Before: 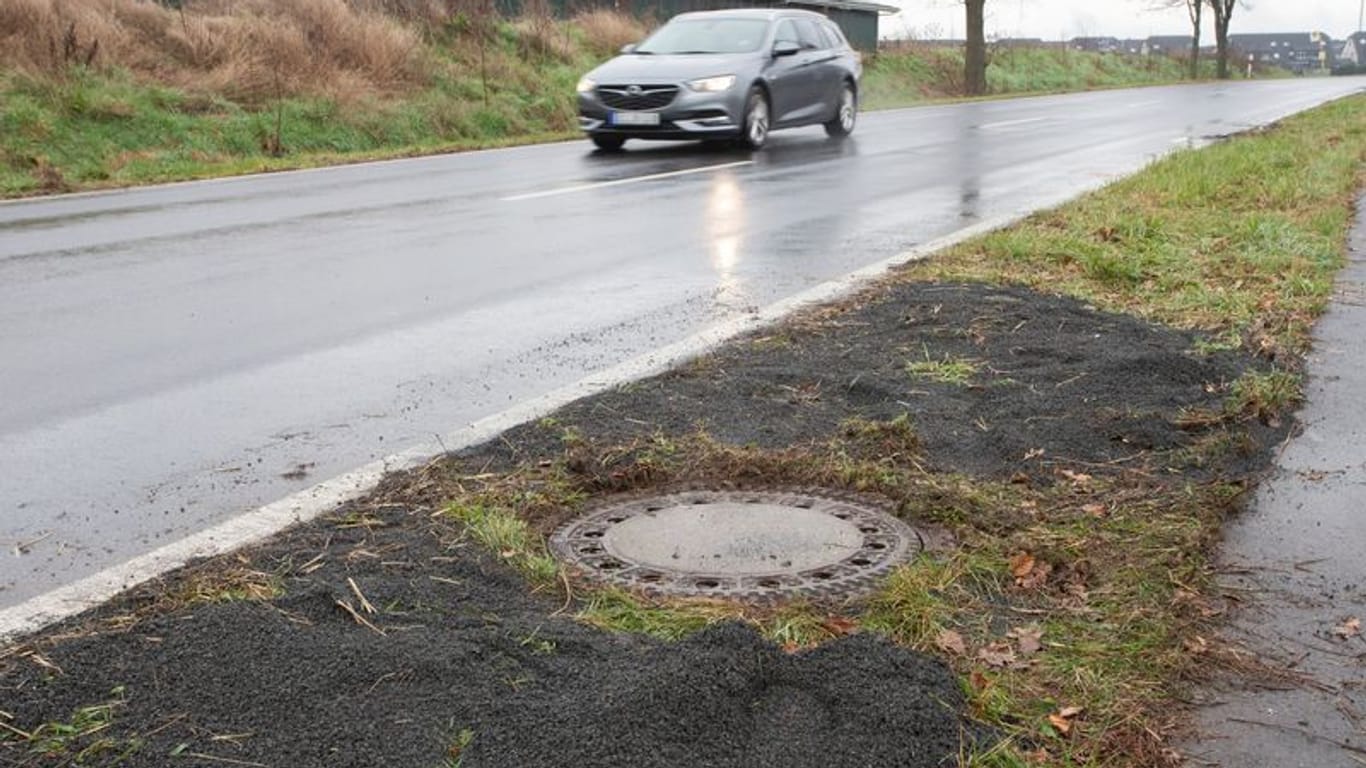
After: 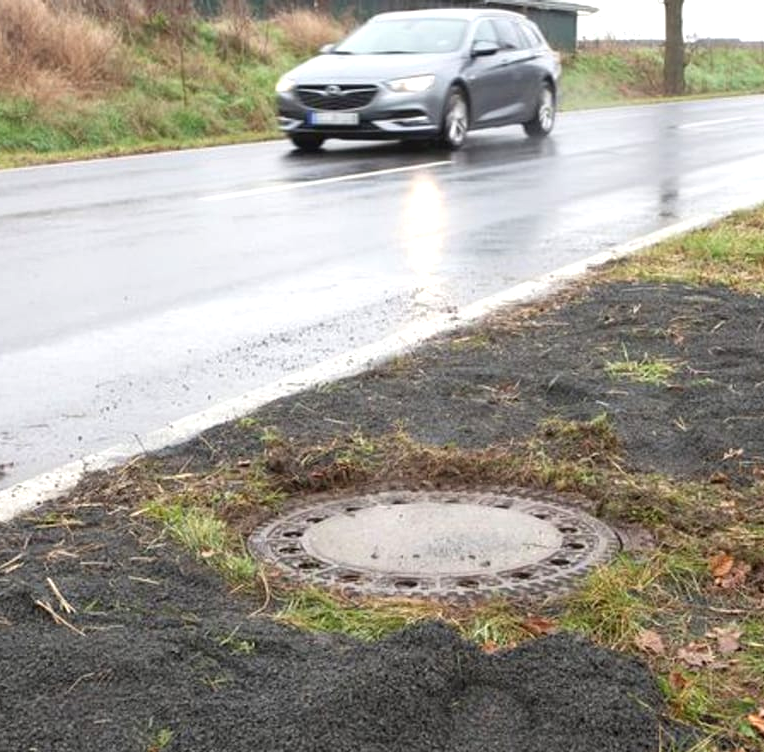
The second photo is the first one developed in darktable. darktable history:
exposure: exposure 0.507 EV, compensate highlight preservation false
crop: left 22.047%, right 22.001%, bottom 0.009%
